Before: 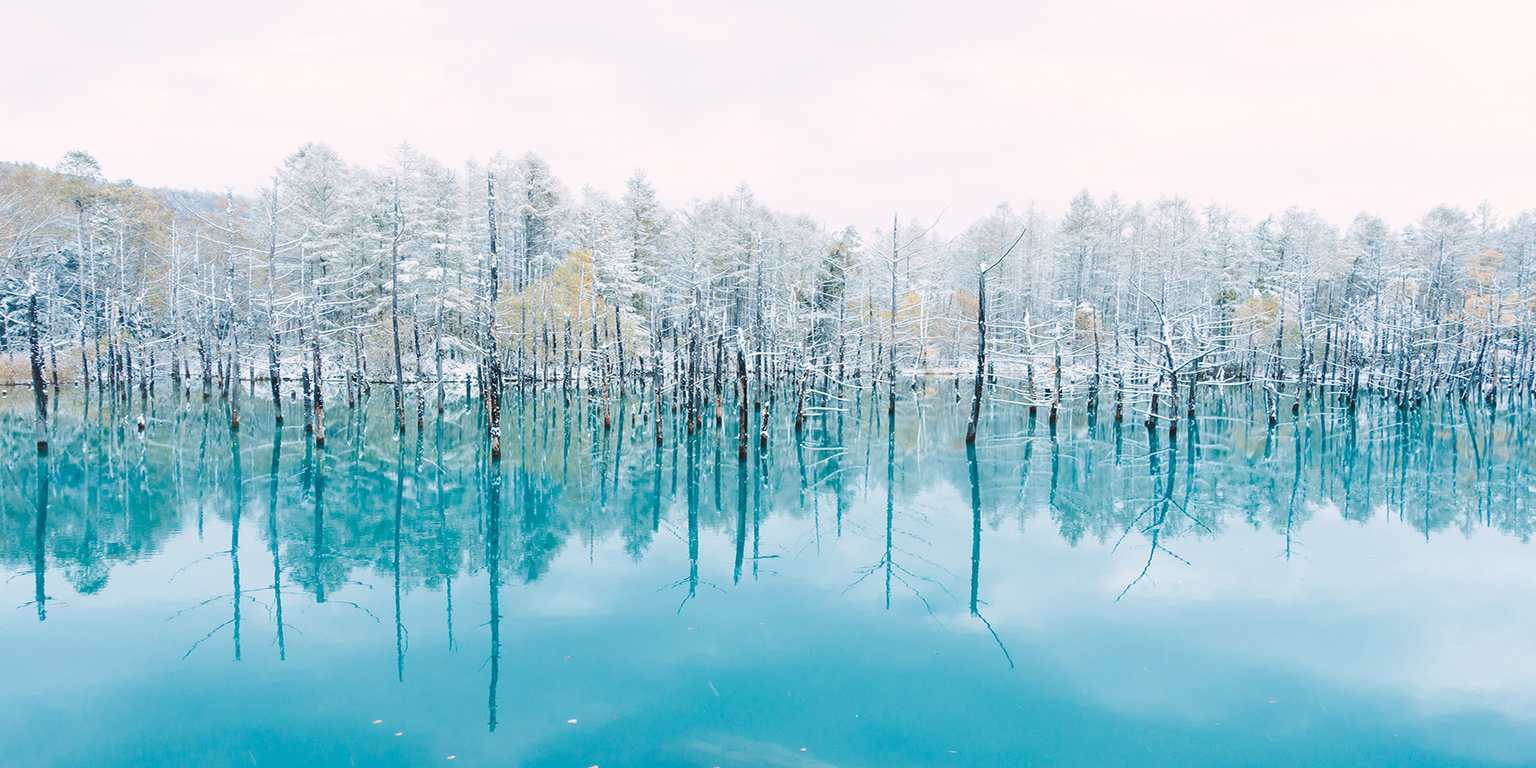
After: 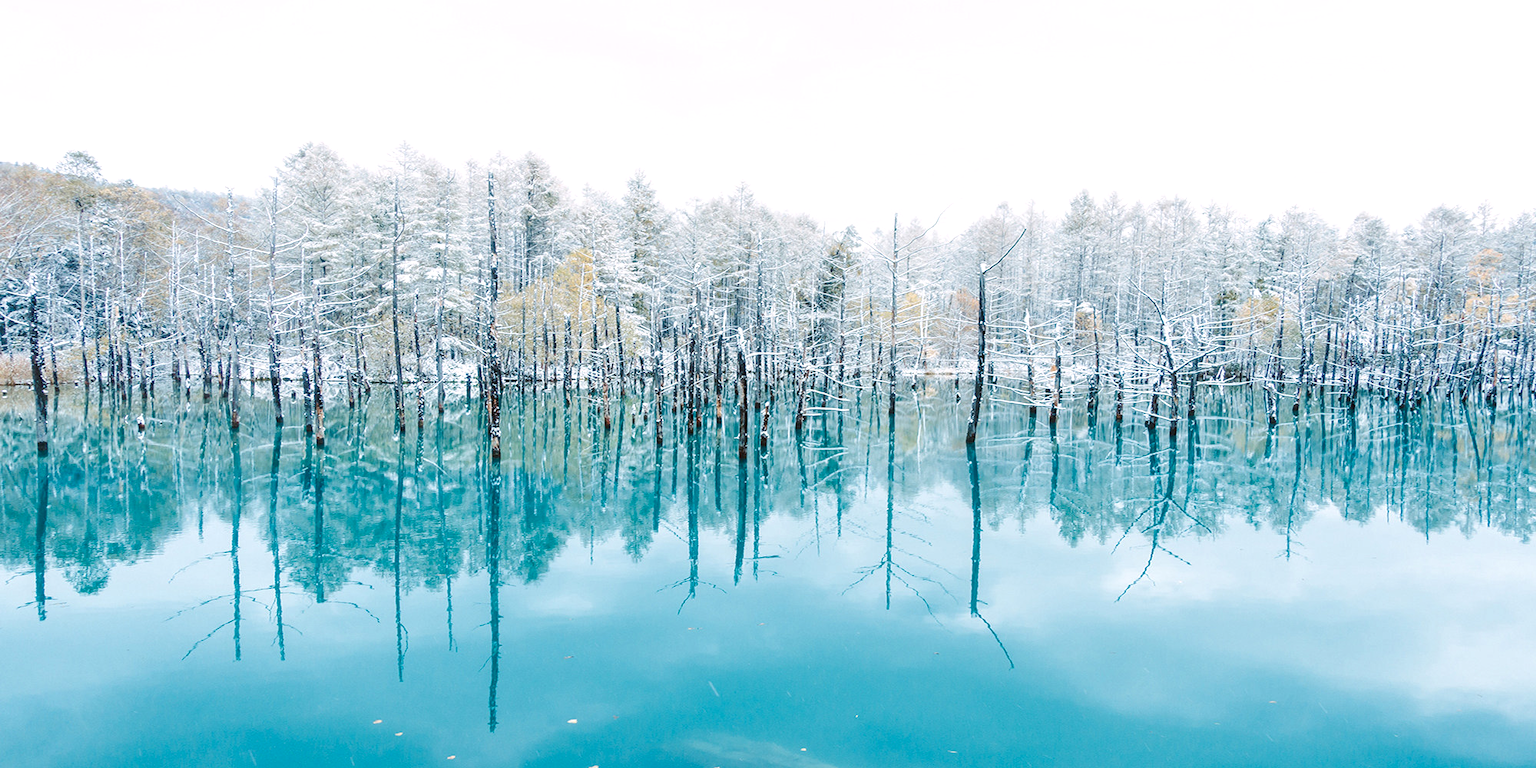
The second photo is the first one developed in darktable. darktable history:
color balance rgb: shadows lift › luminance -10%, highlights gain › luminance 10%, saturation formula JzAzBz (2021)
local contrast: on, module defaults
